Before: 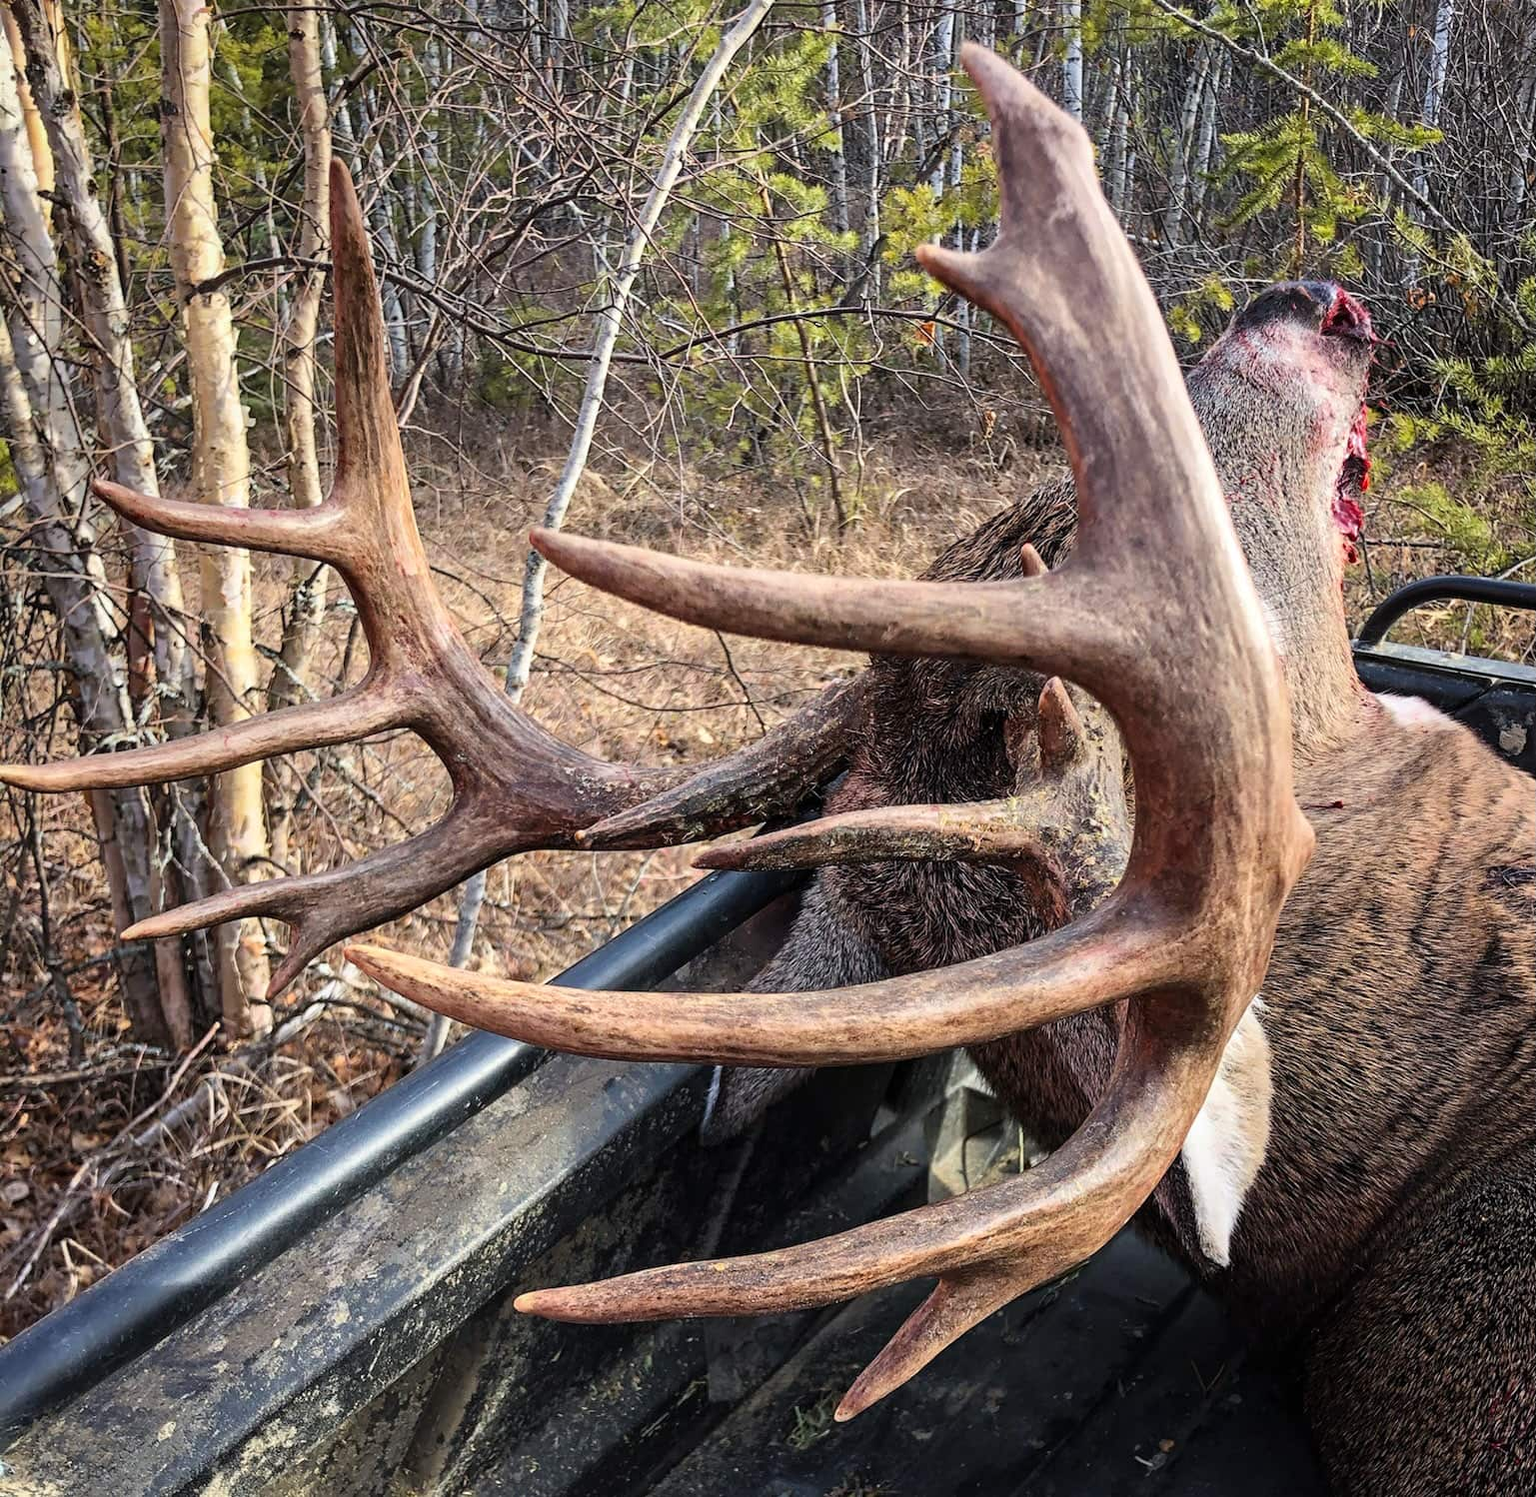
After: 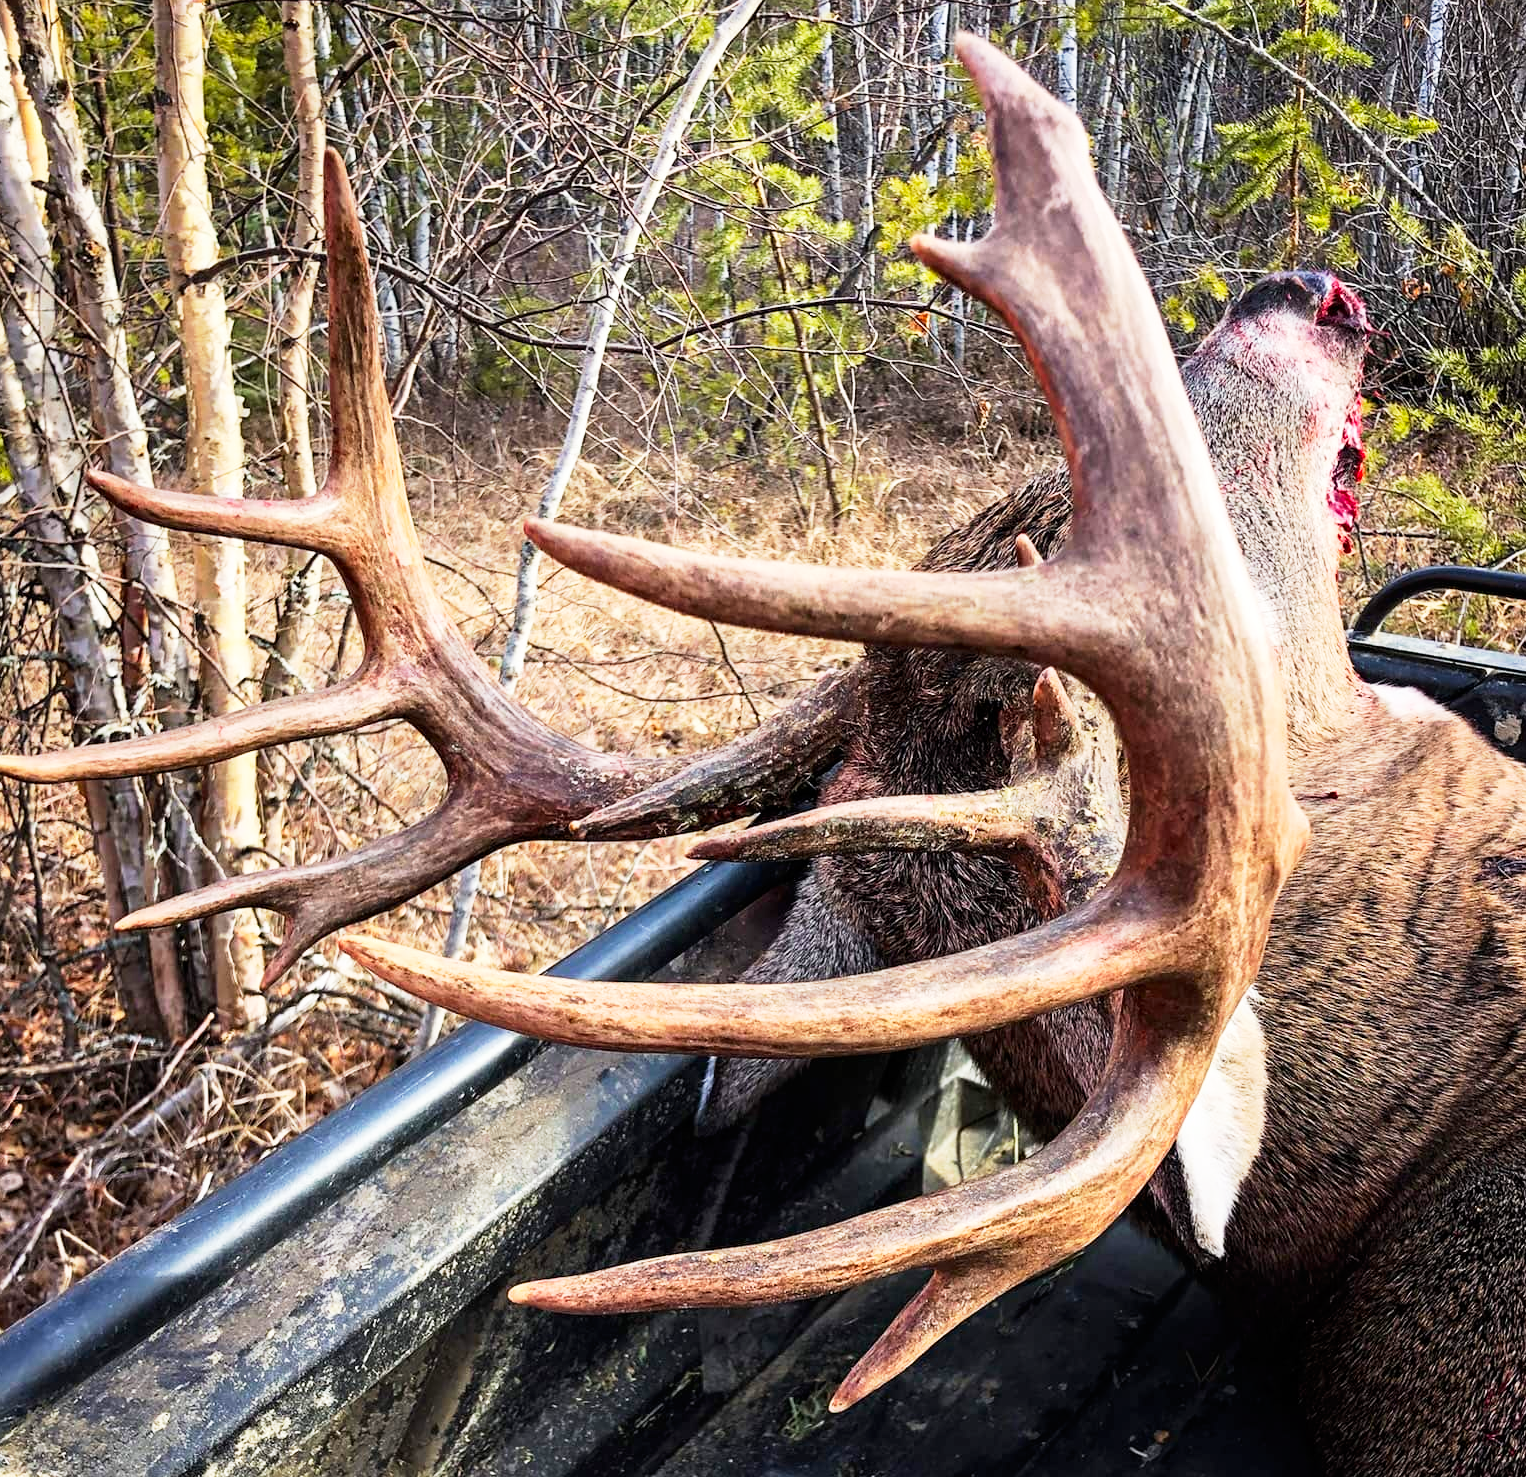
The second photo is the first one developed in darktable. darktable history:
contrast brightness saturation: saturation 0.127
base curve: curves: ch0 [(0, 0) (0.005, 0.002) (0.193, 0.295) (0.399, 0.664) (0.75, 0.928) (1, 1)], preserve colors none
crop: left 0.42%, top 0.668%, right 0.236%, bottom 0.716%
tone equalizer: mask exposure compensation -0.489 EV
